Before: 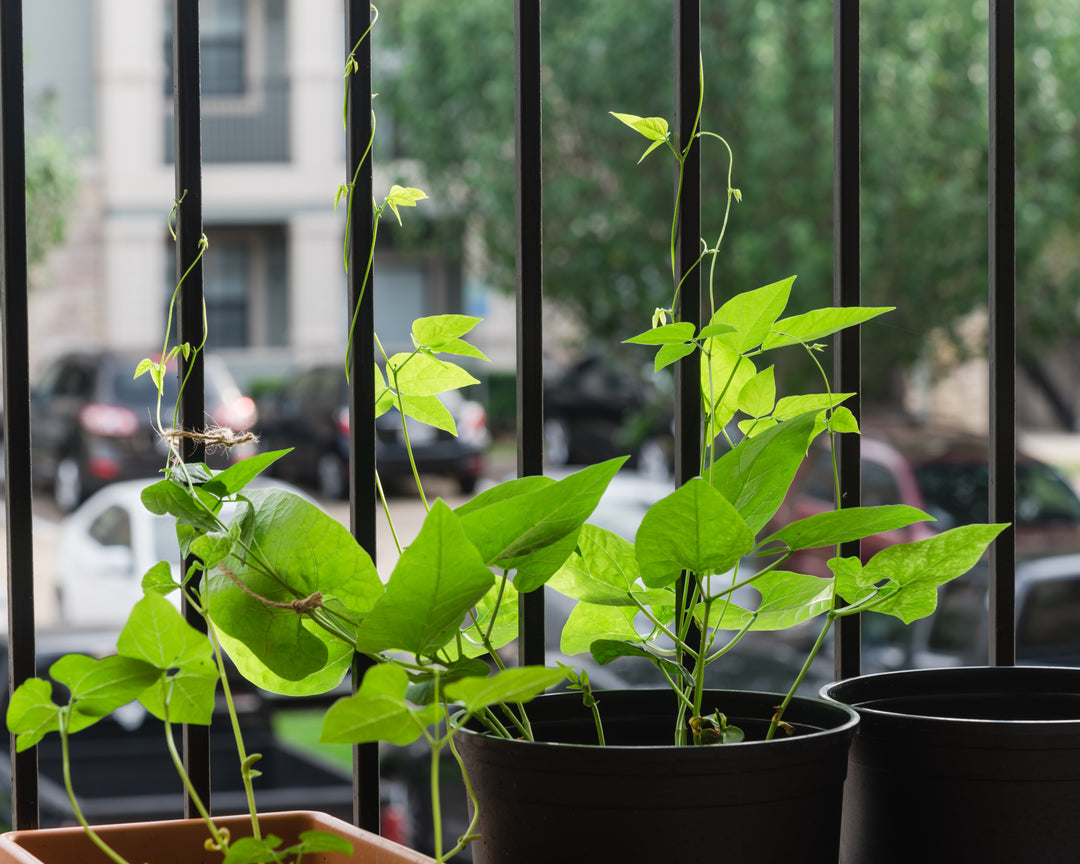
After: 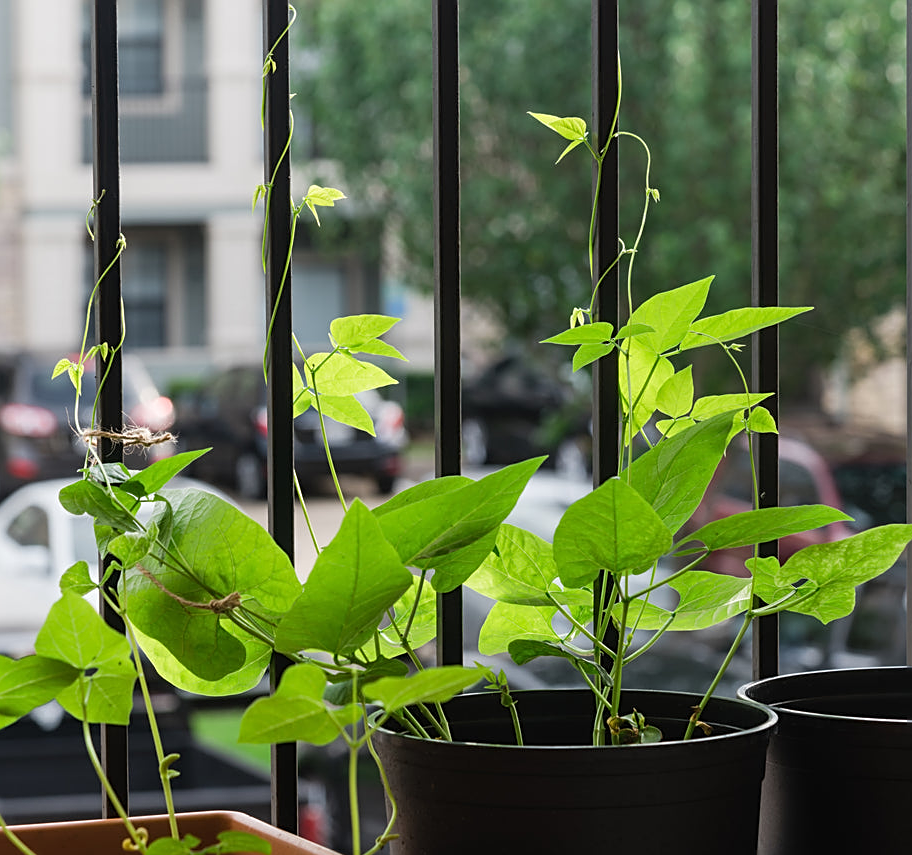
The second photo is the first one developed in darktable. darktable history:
sharpen: on, module defaults
white balance: emerald 1
crop: left 7.598%, right 7.873%
